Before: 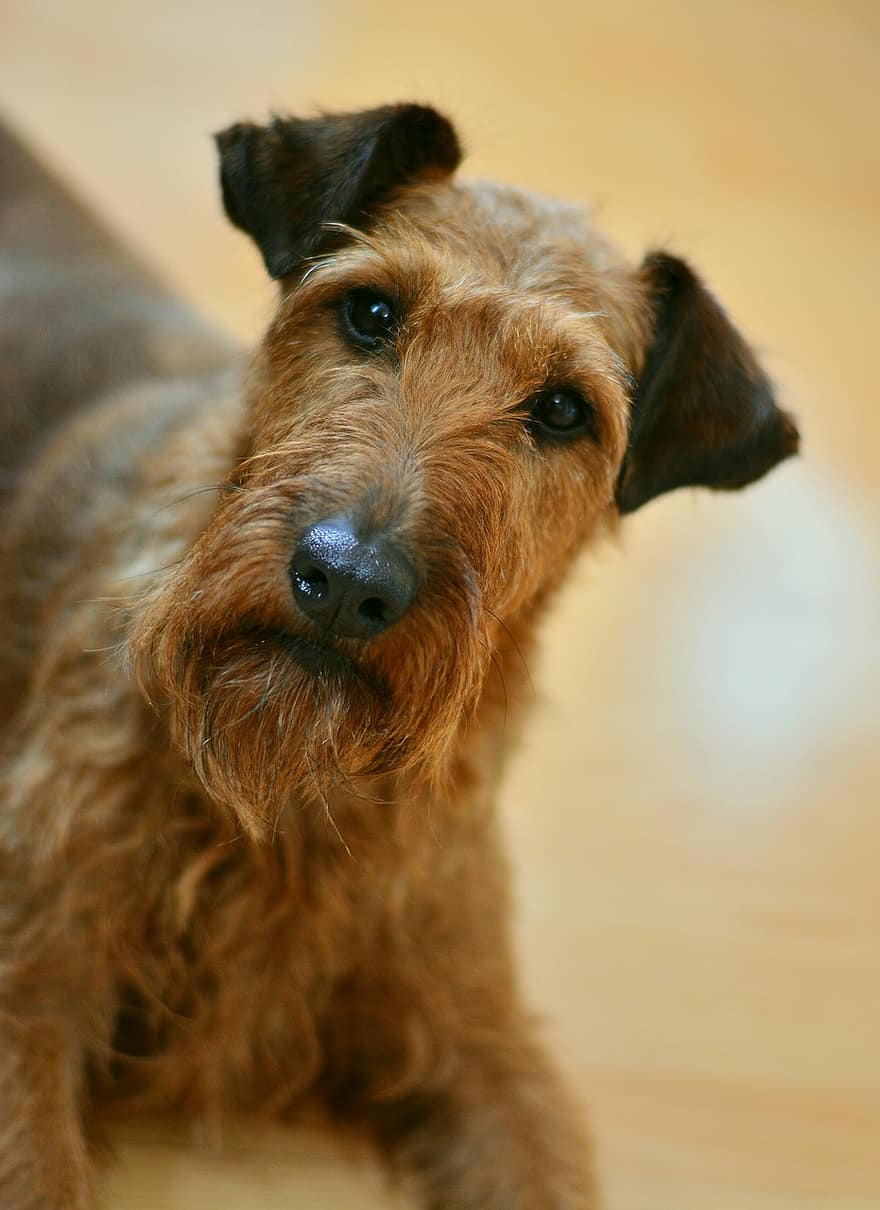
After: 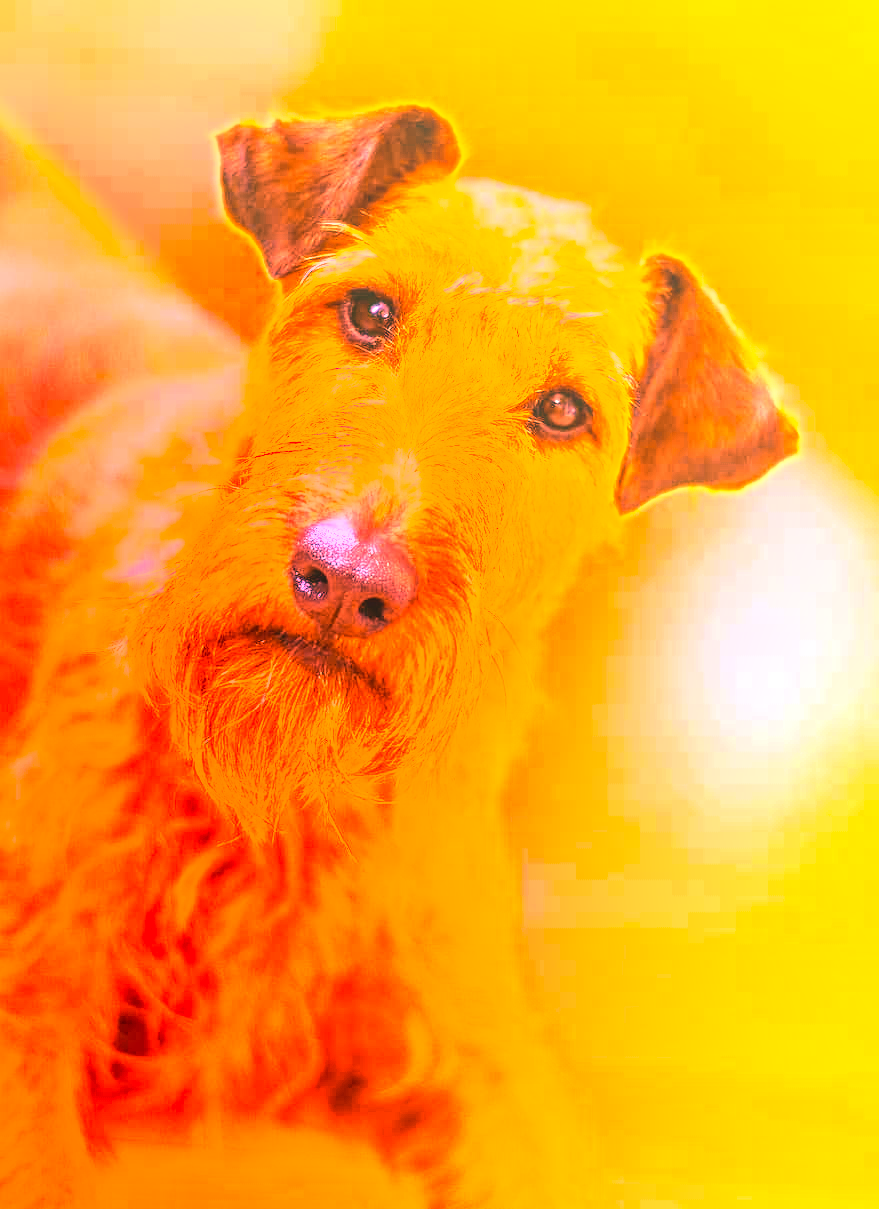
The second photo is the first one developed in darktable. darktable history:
local contrast: on, module defaults
white balance: red 4.26, blue 1.802
exposure: black level correction 0, exposure 0.5 EV, compensate highlight preservation false
color correction: highlights a* -0.482, highlights b* 40, shadows a* 9.8, shadows b* -0.161
